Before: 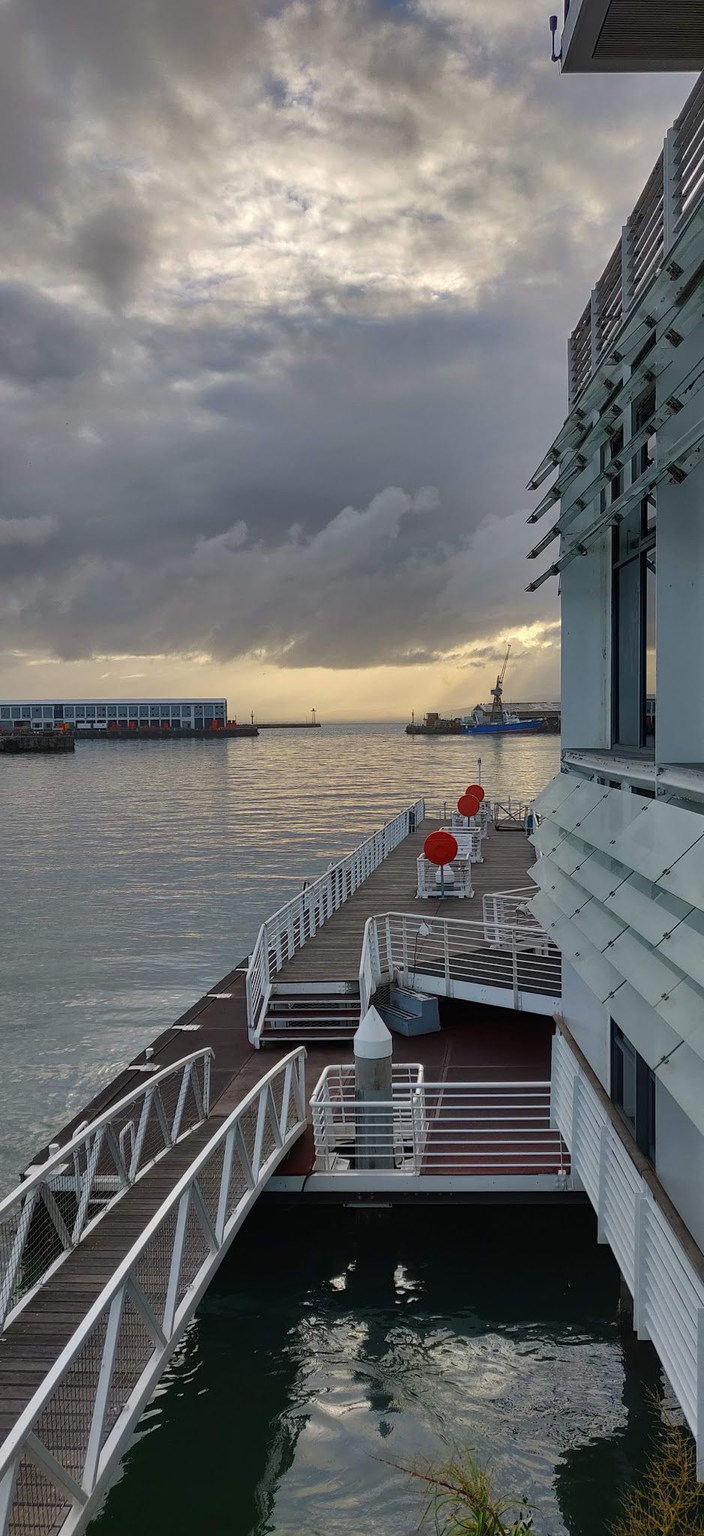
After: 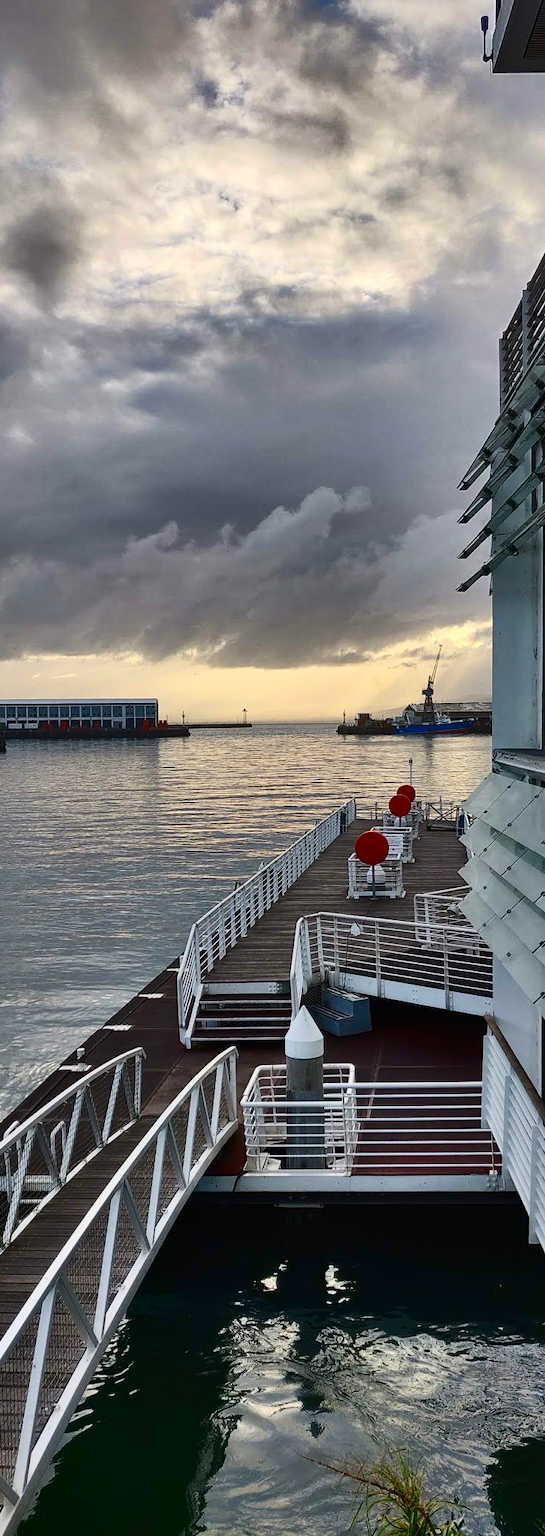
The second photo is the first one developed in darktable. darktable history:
exposure: exposure -0.177 EV, compensate highlight preservation false
crop: left 9.88%, right 12.664%
contrast brightness saturation: contrast 0.4, brightness 0.1, saturation 0.21
shadows and highlights: soften with gaussian
